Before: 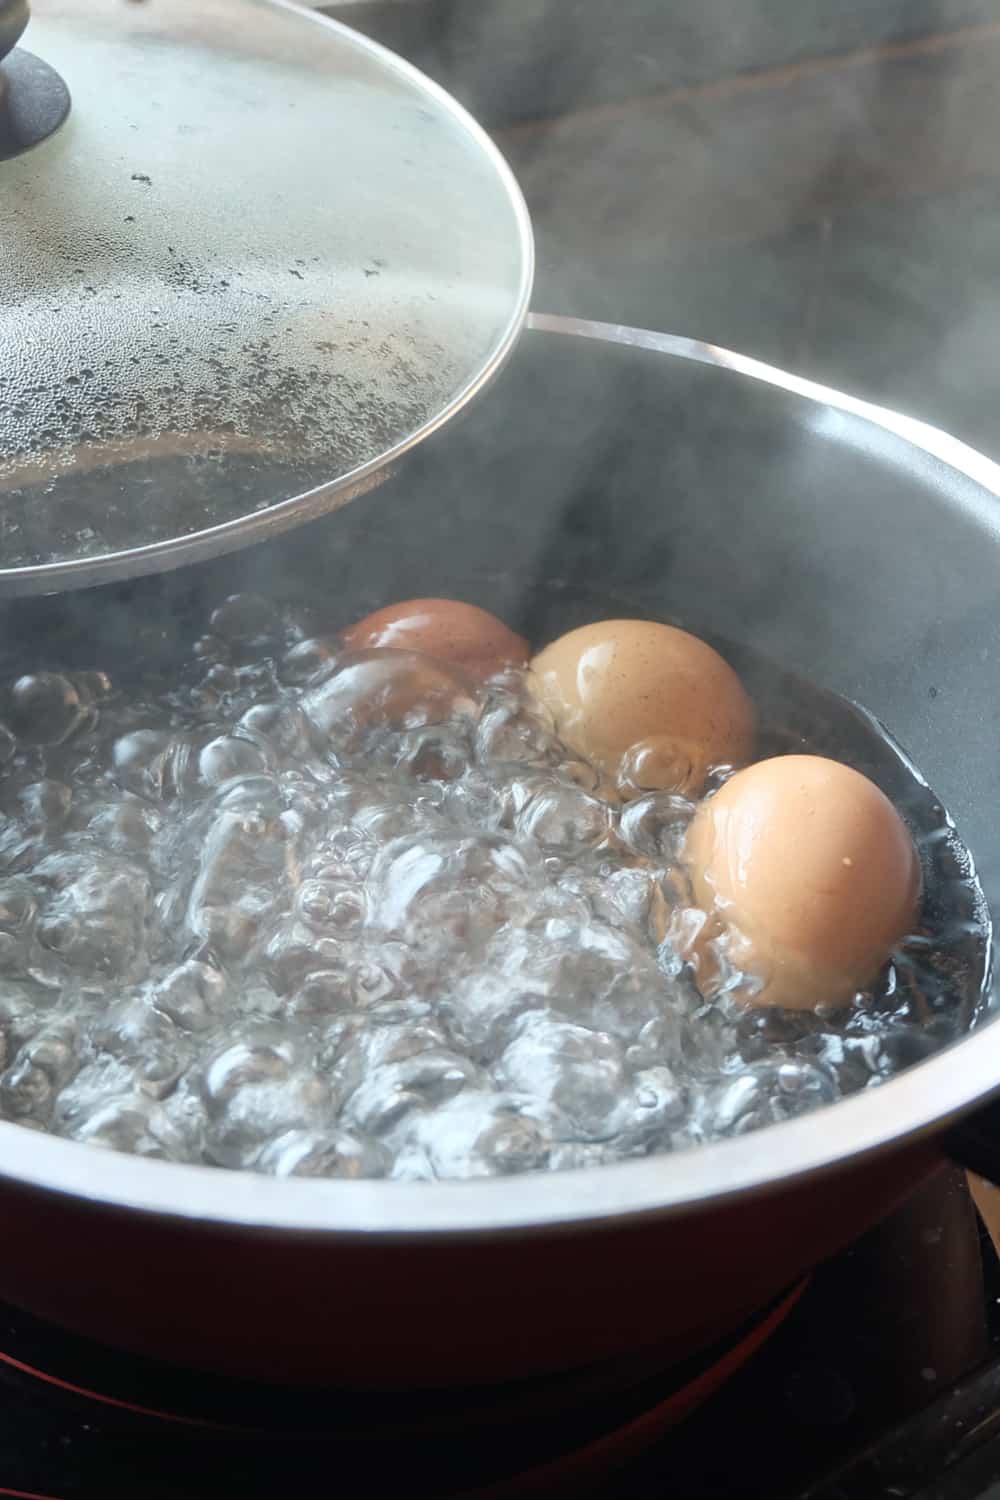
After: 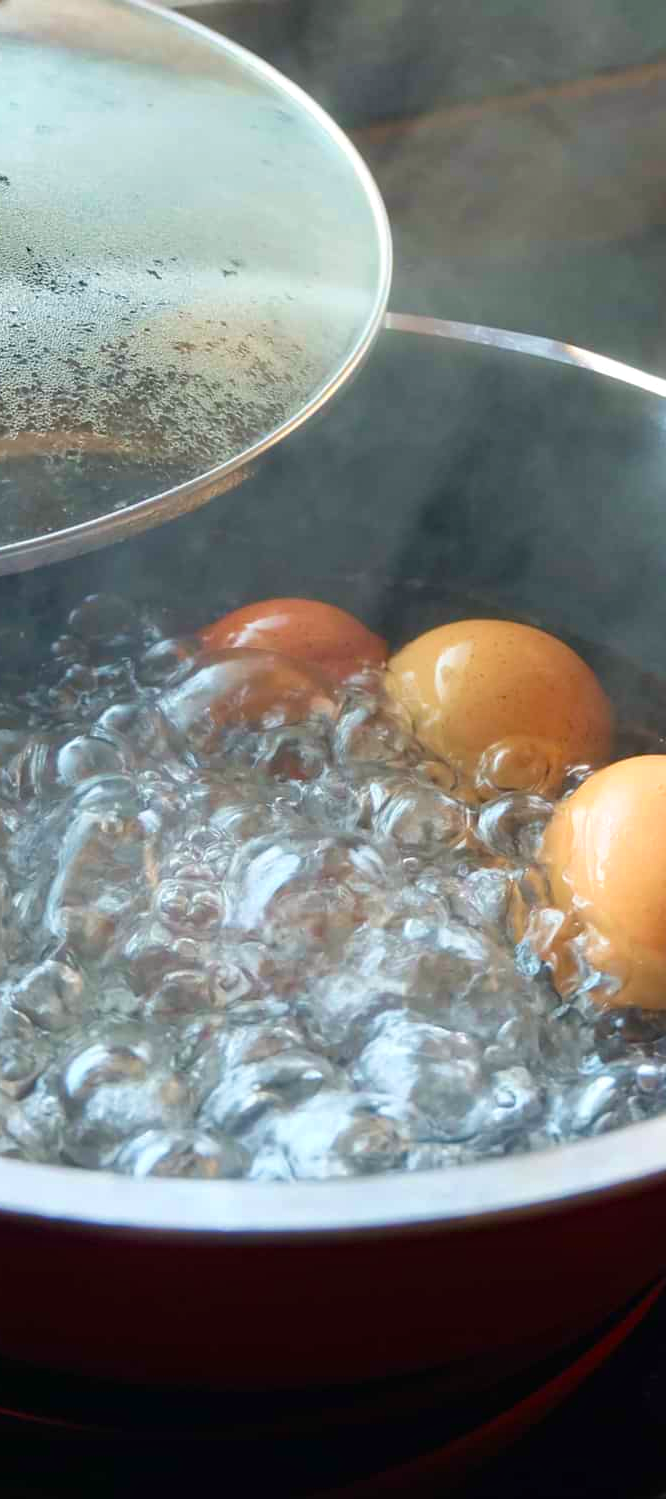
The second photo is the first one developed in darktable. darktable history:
crop and rotate: left 14.292%, right 19.041%
contrast brightness saturation: saturation 0.5
haze removal: compatibility mode true, adaptive false
velvia: strength 15%
